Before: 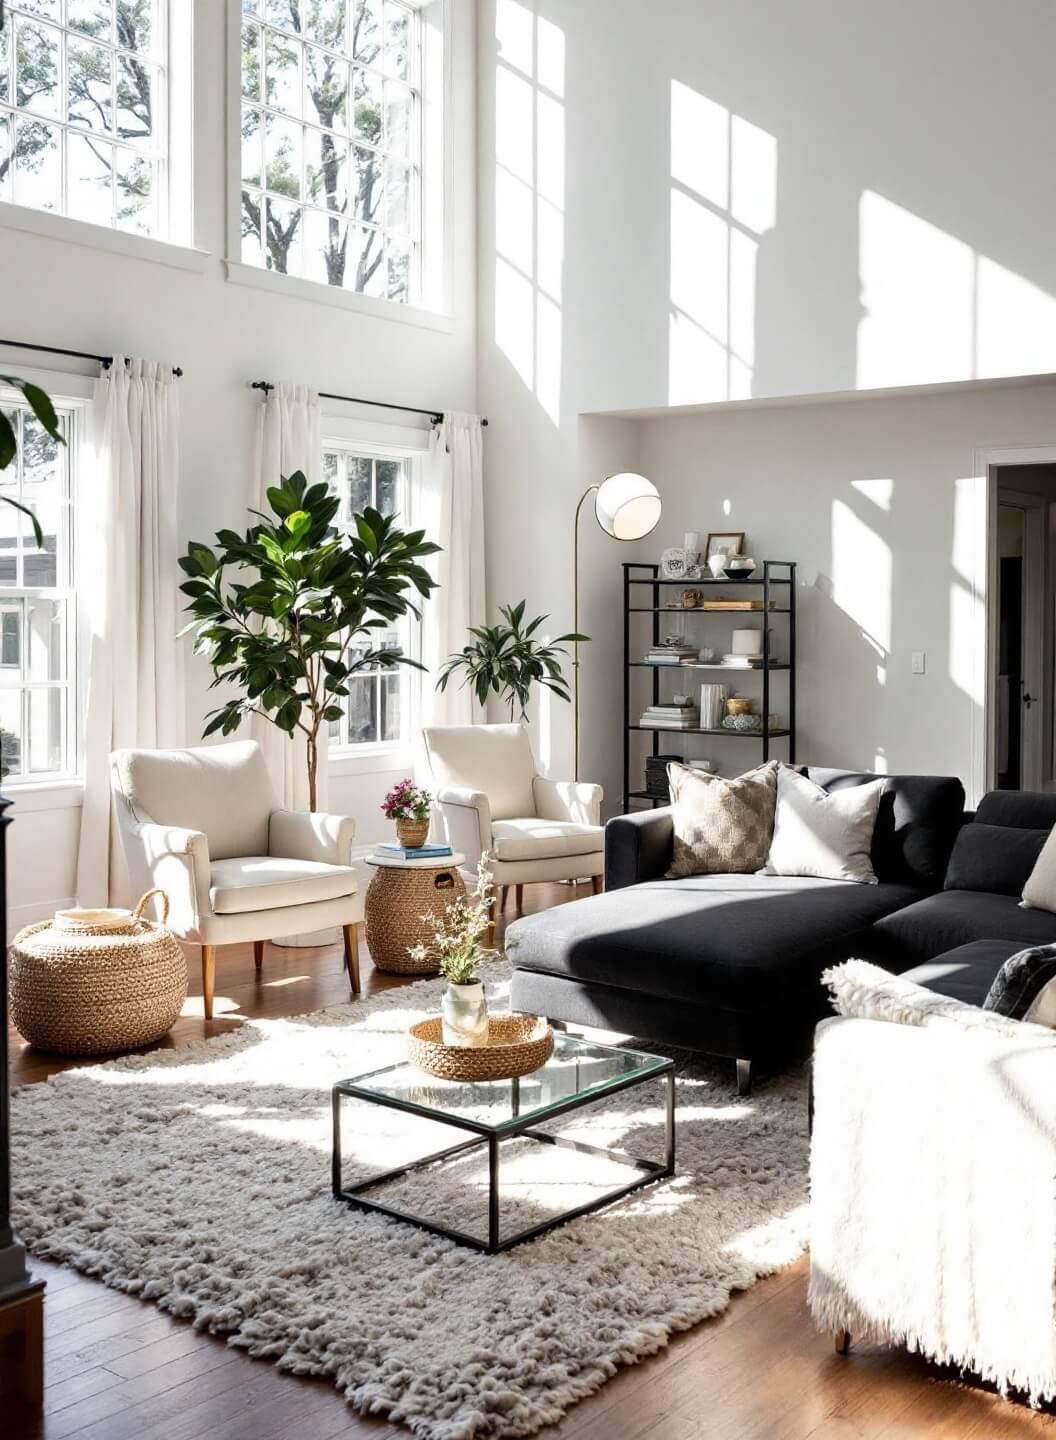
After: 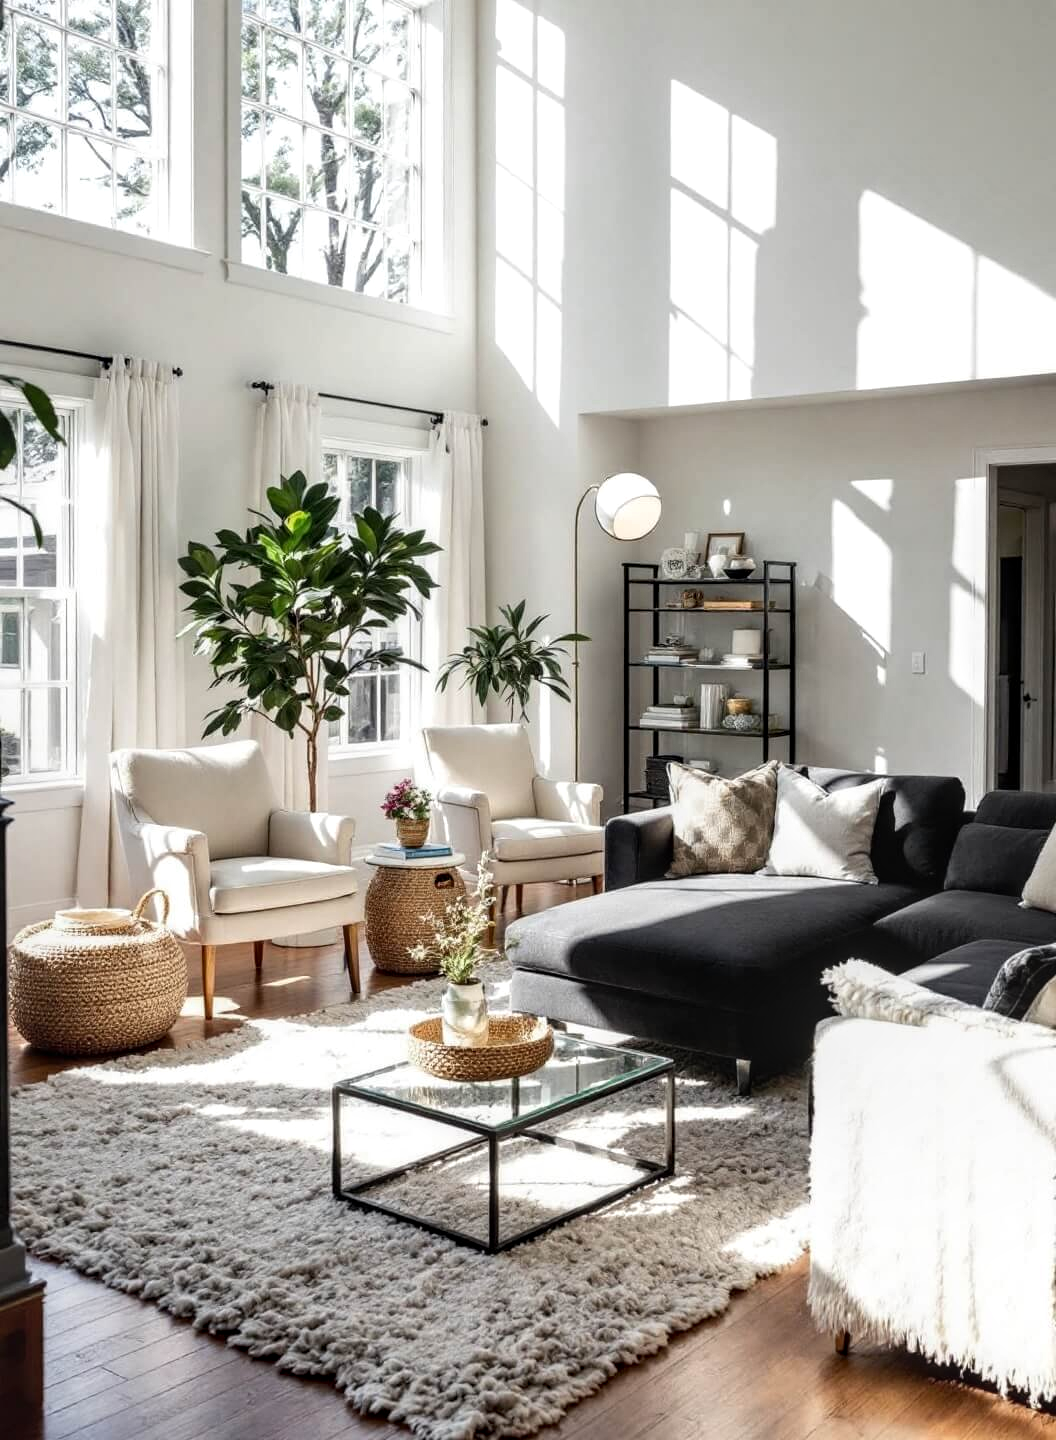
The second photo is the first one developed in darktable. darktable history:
tone equalizer: edges refinement/feathering 500, mask exposure compensation -1.57 EV, preserve details guided filter
local contrast: on, module defaults
